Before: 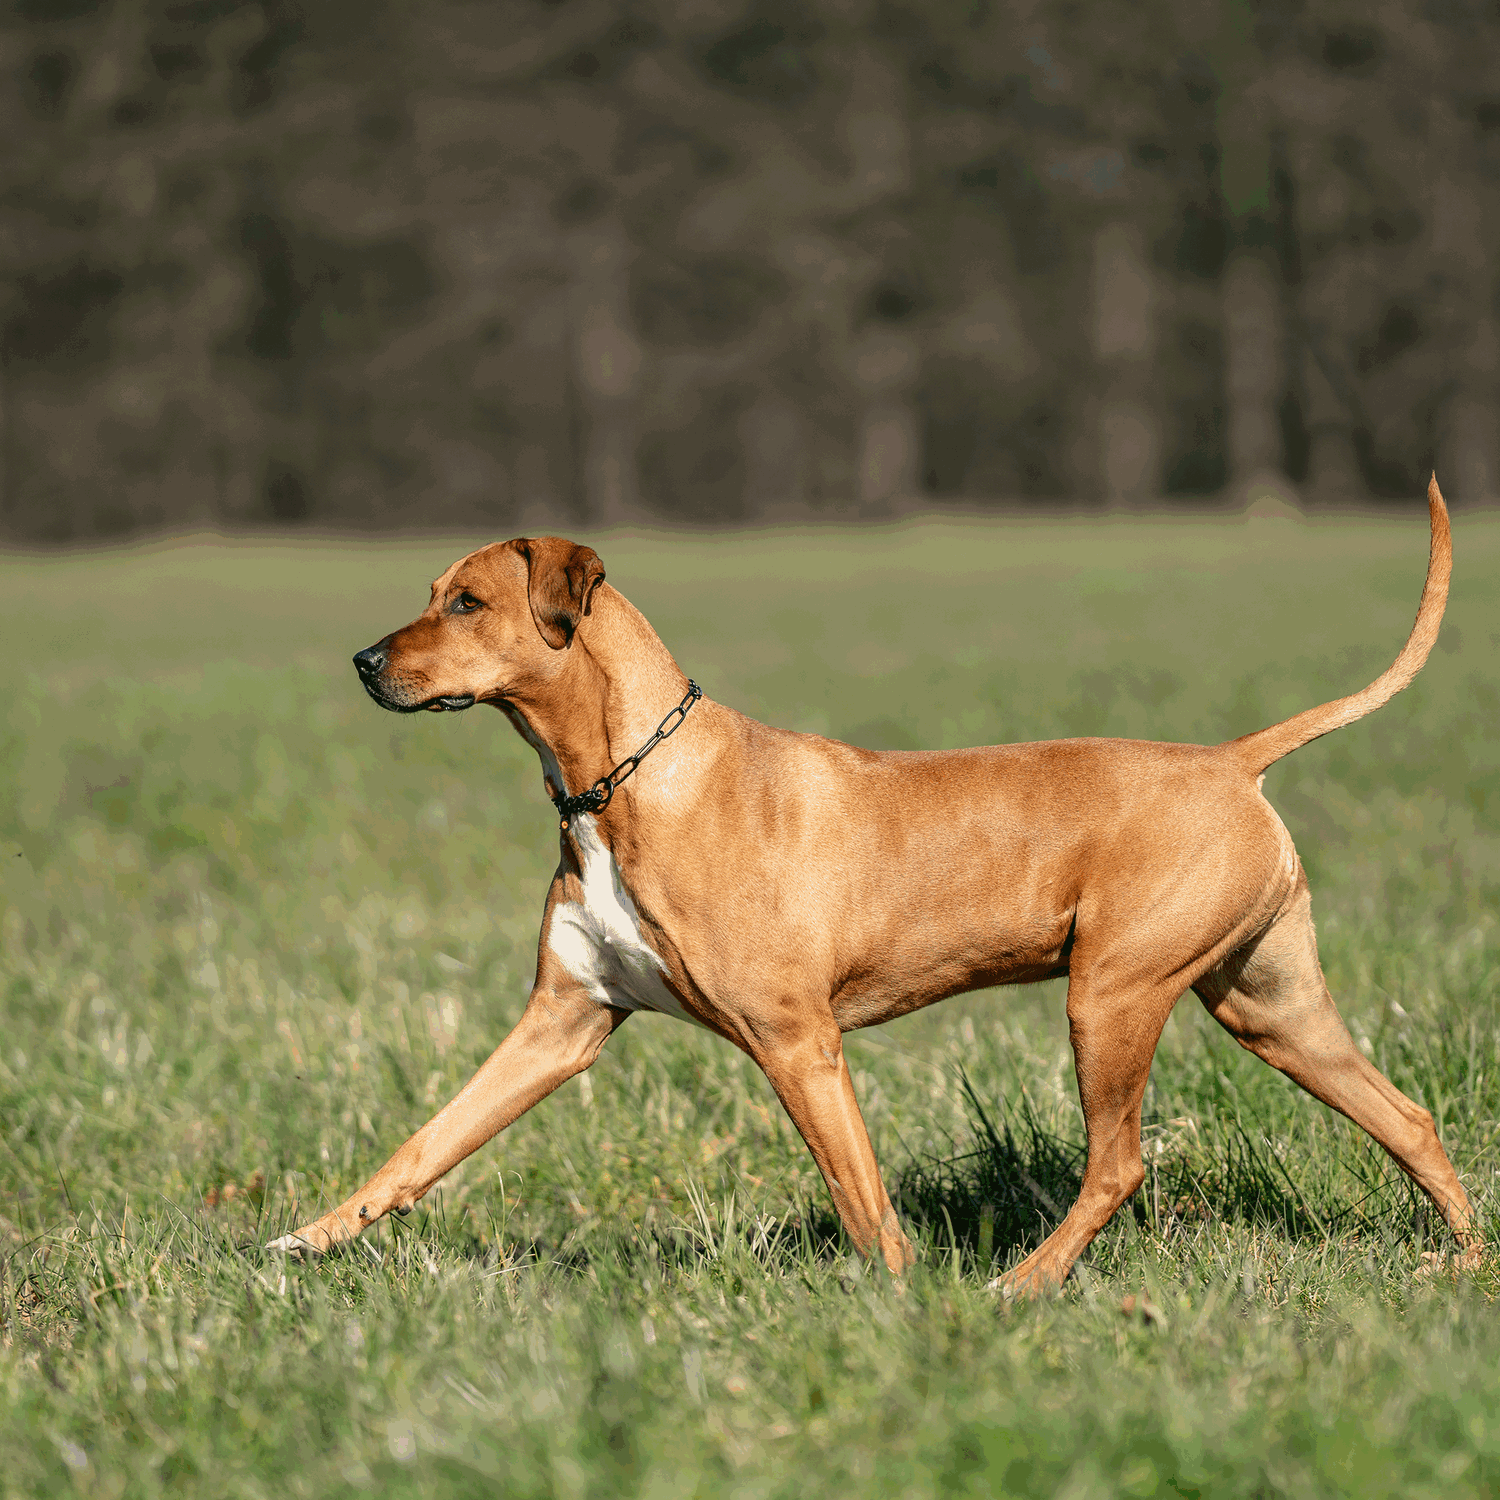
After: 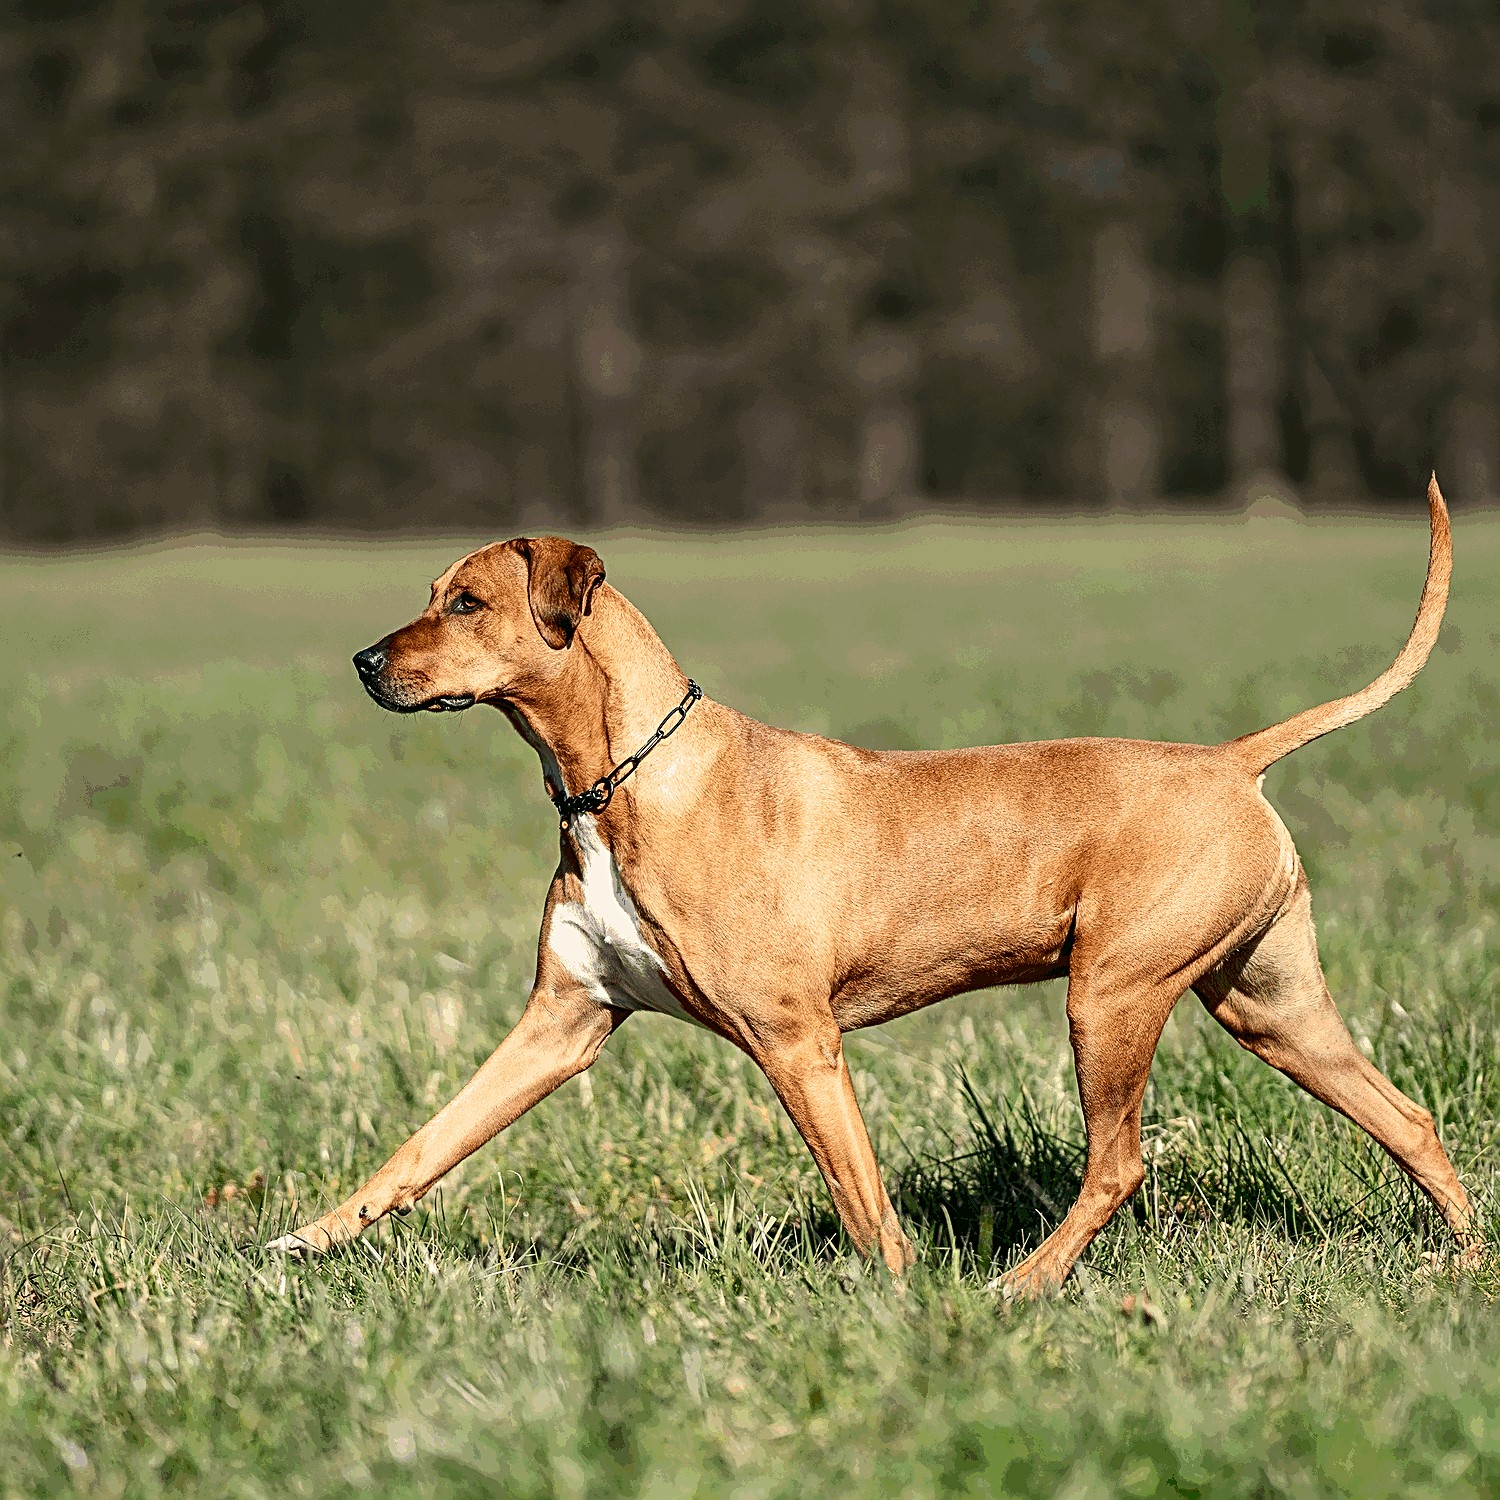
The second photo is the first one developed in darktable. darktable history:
contrast brightness saturation: contrast 0.22
sharpen: radius 2.676, amount 0.669
